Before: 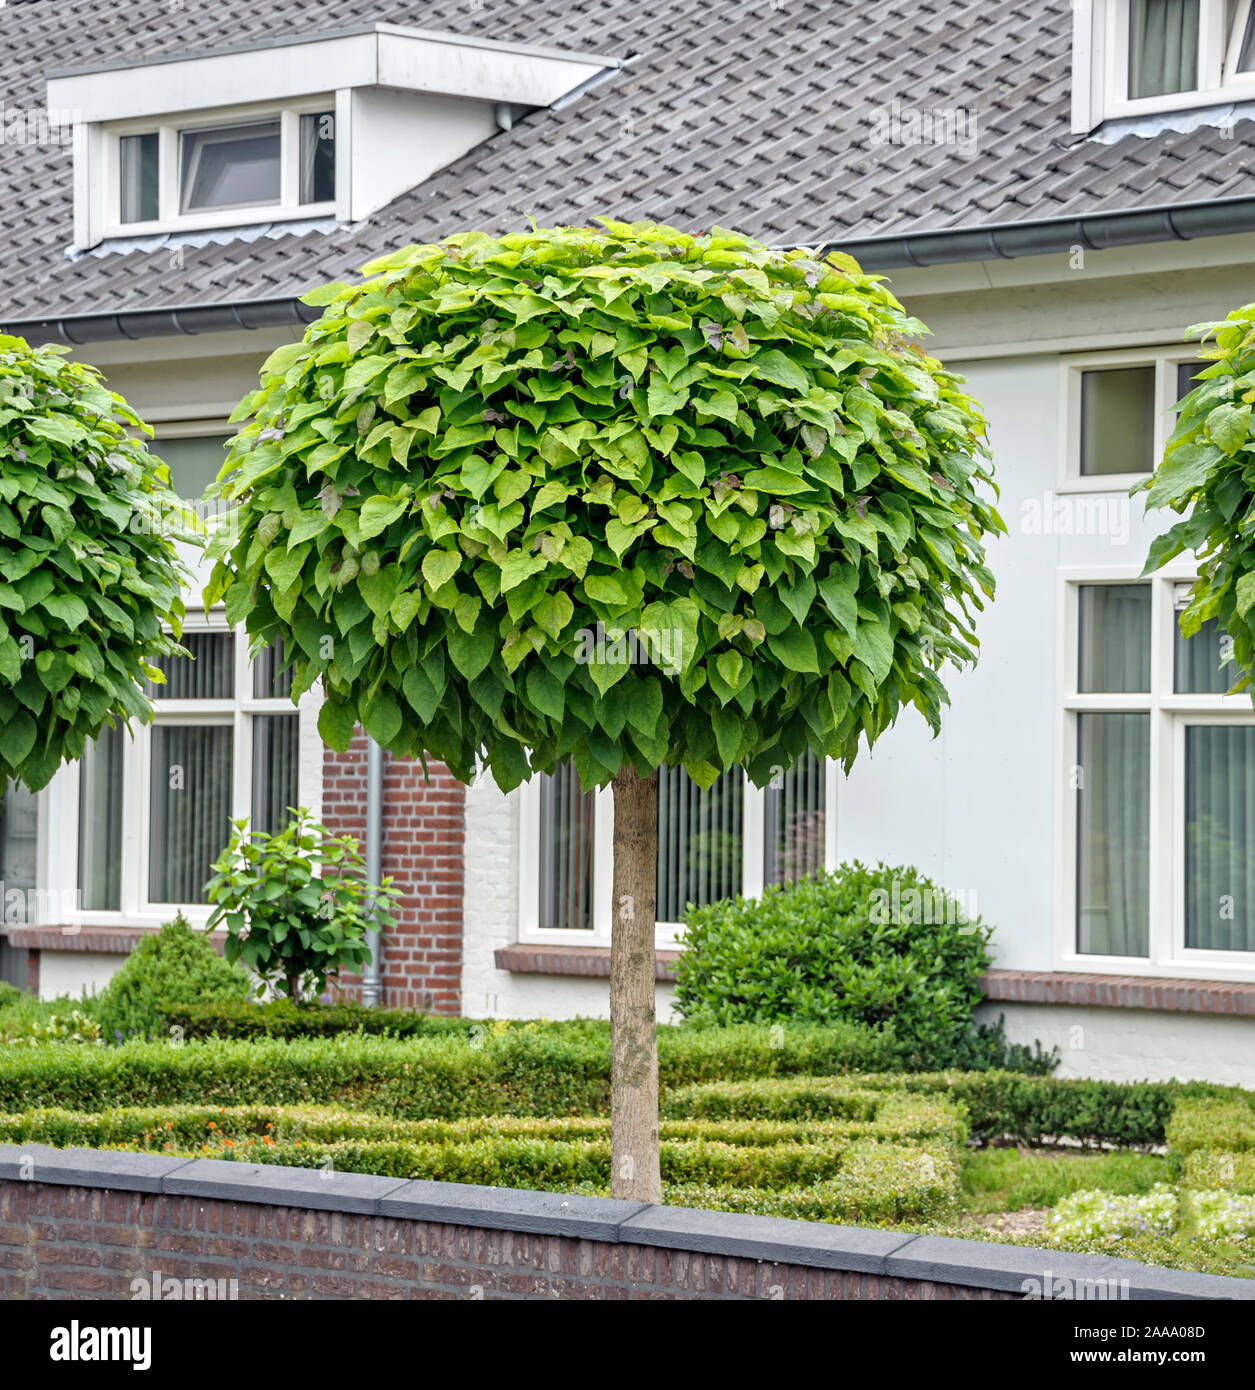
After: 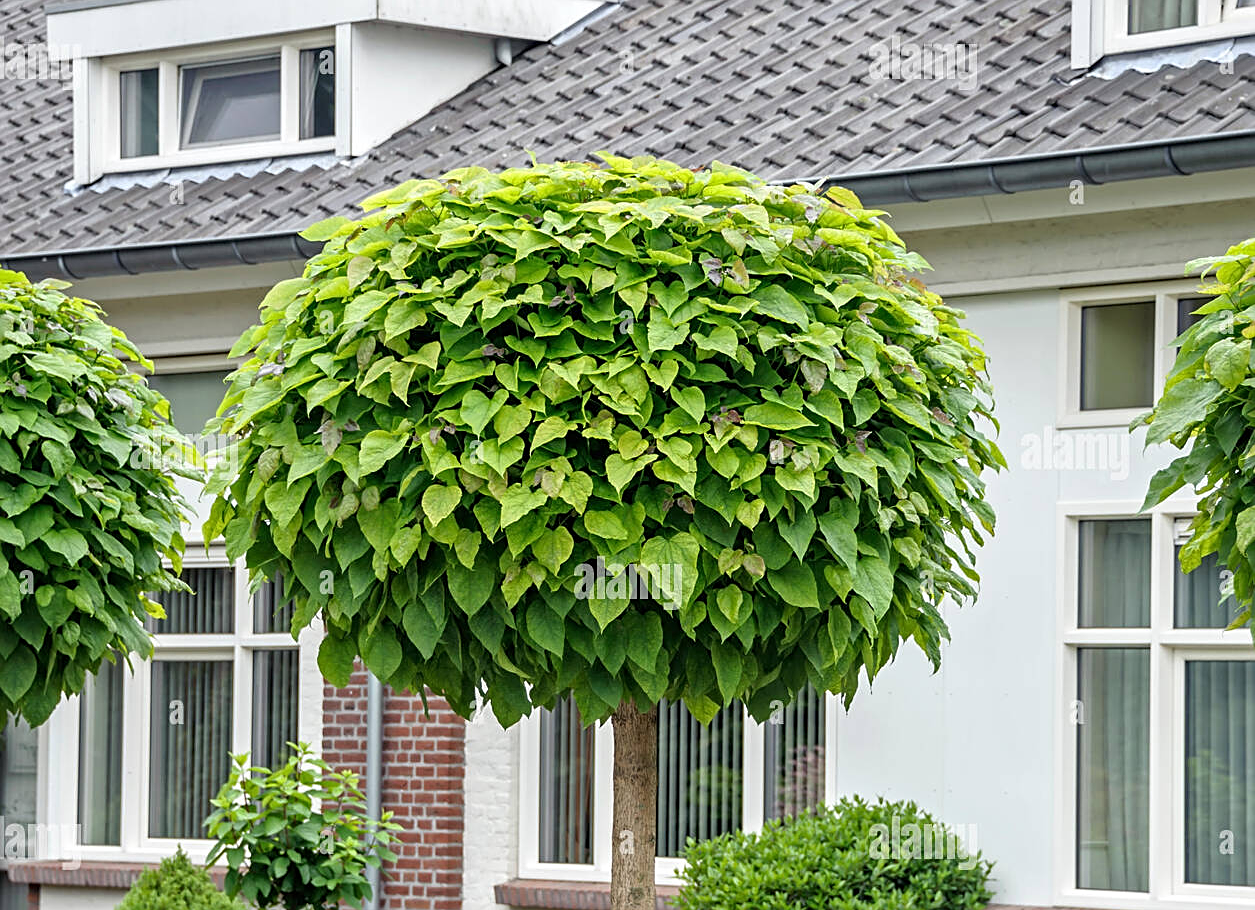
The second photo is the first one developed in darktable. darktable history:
crop and rotate: top 4.725%, bottom 29.767%
sharpen: on, module defaults
